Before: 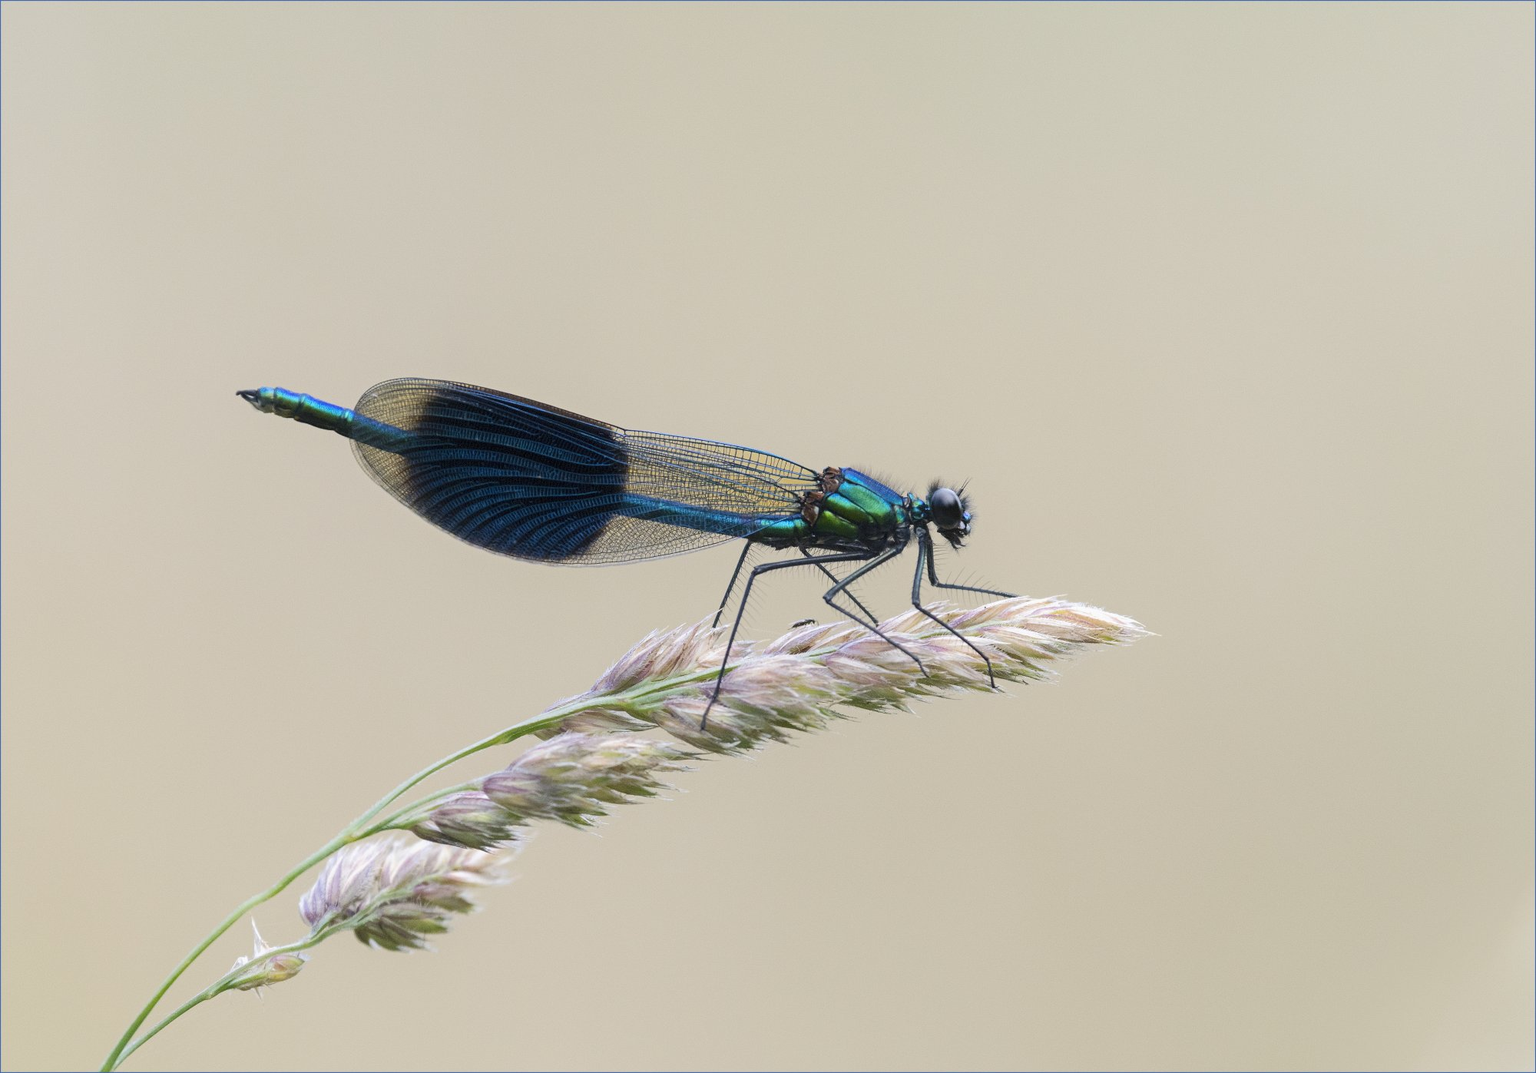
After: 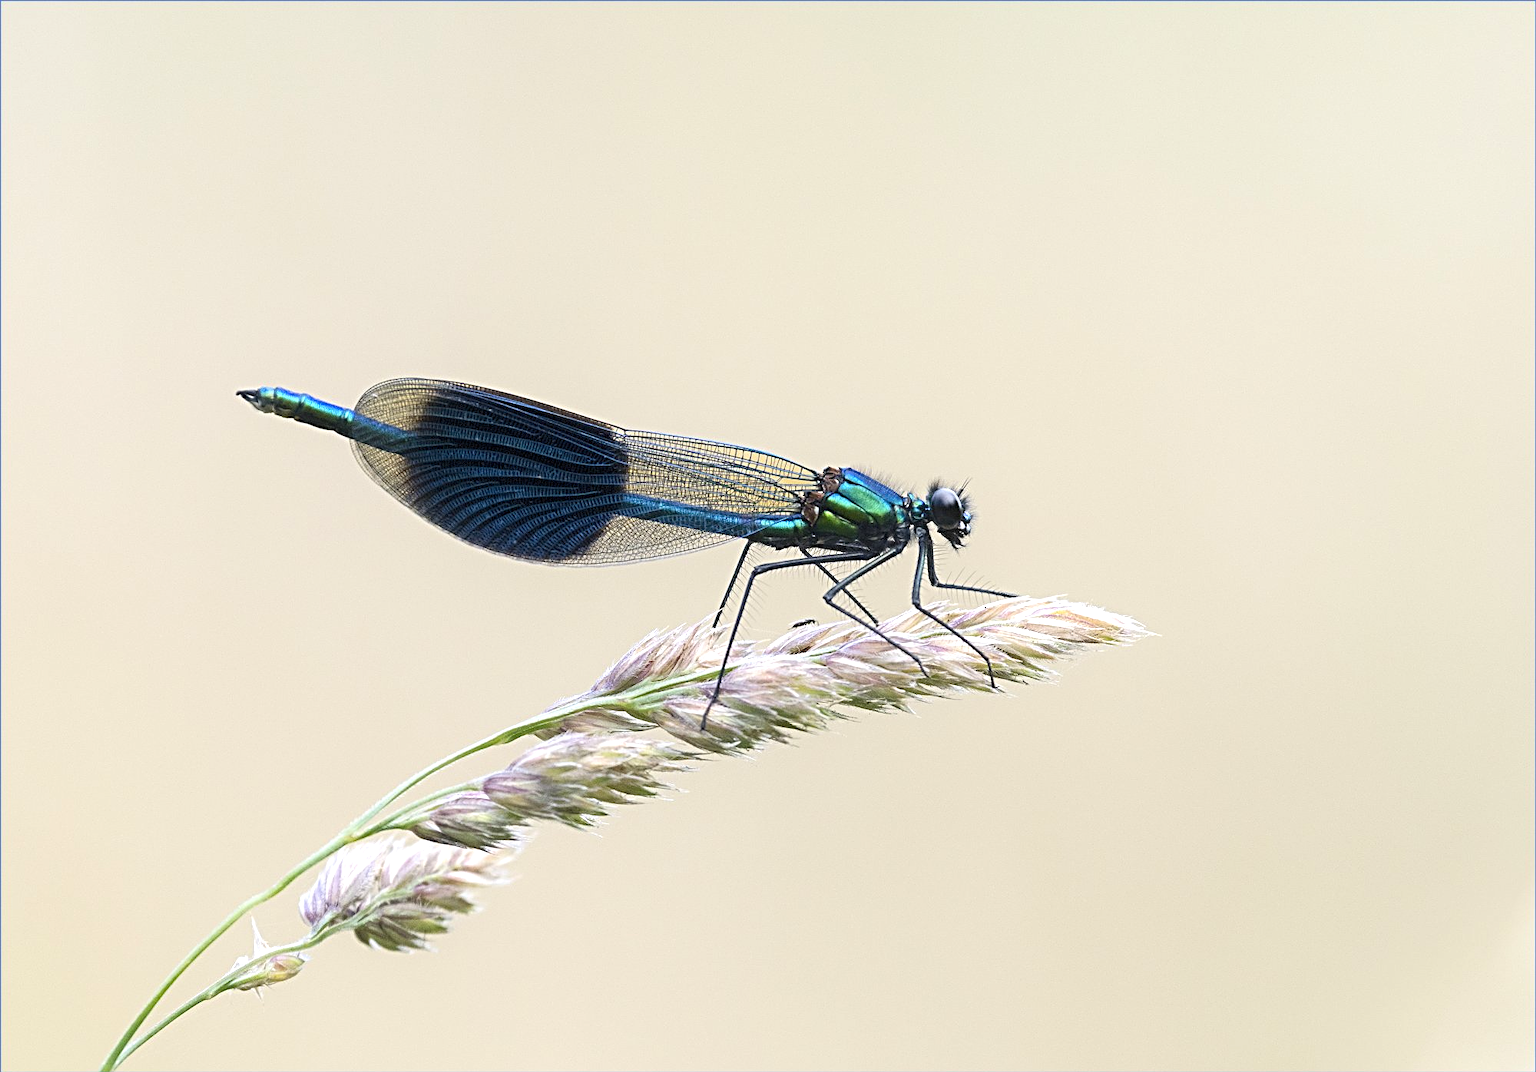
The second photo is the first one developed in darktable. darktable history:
exposure: black level correction 0.001, exposure 0.5 EV, compensate highlight preservation false
sharpen: radius 3.964
levels: mode automatic
